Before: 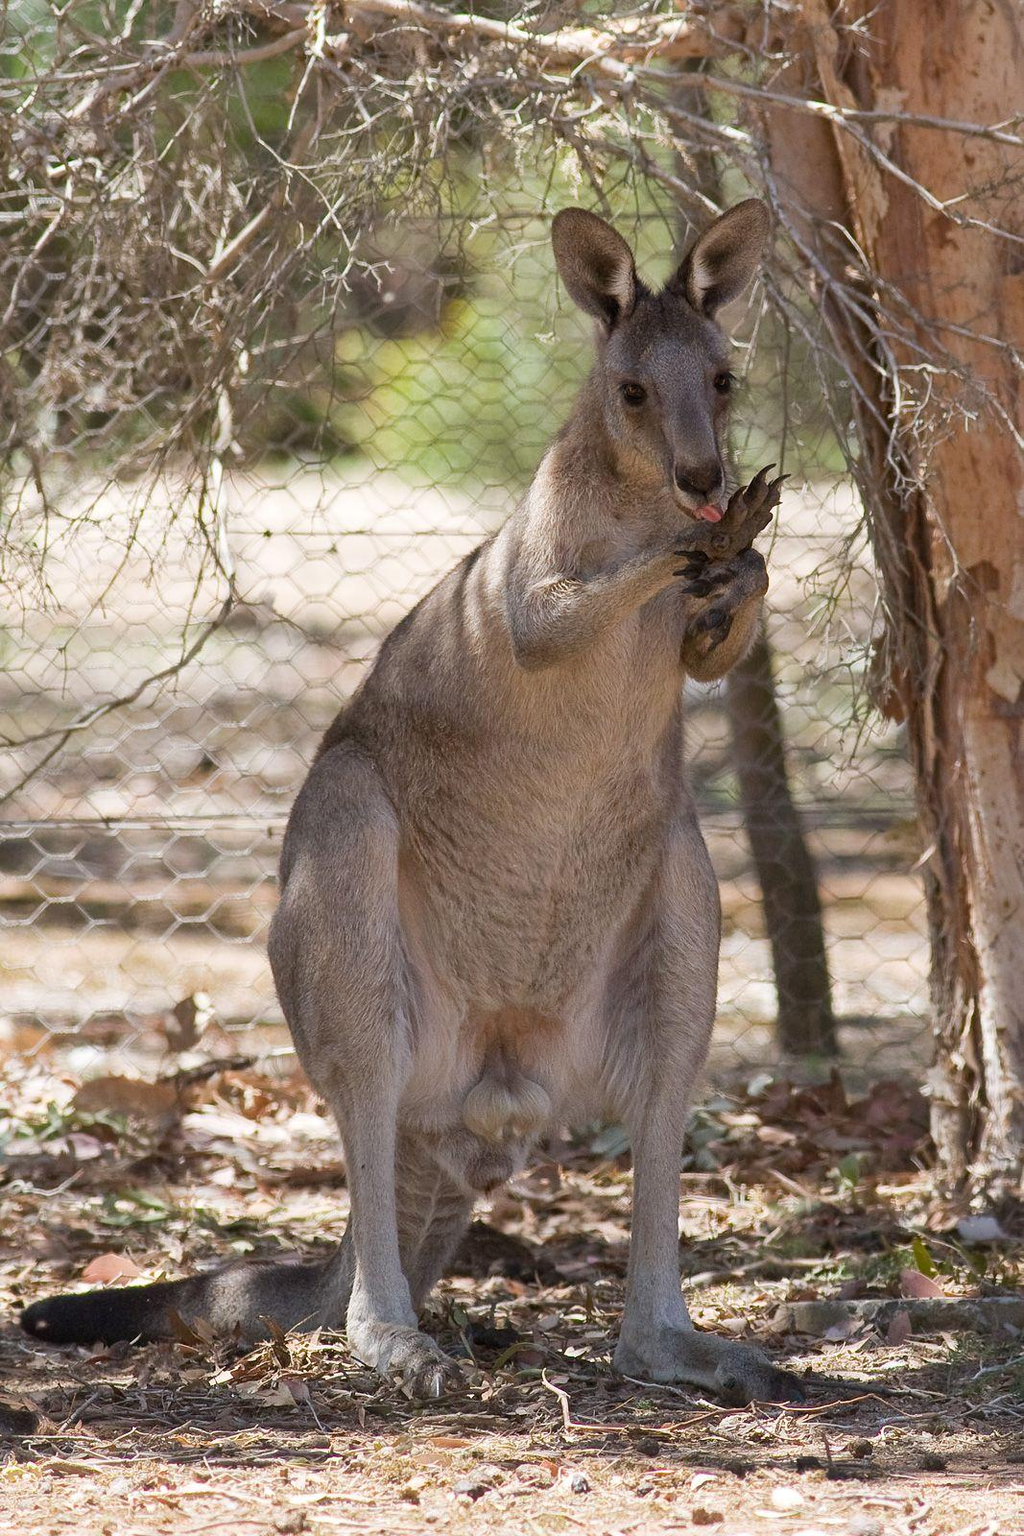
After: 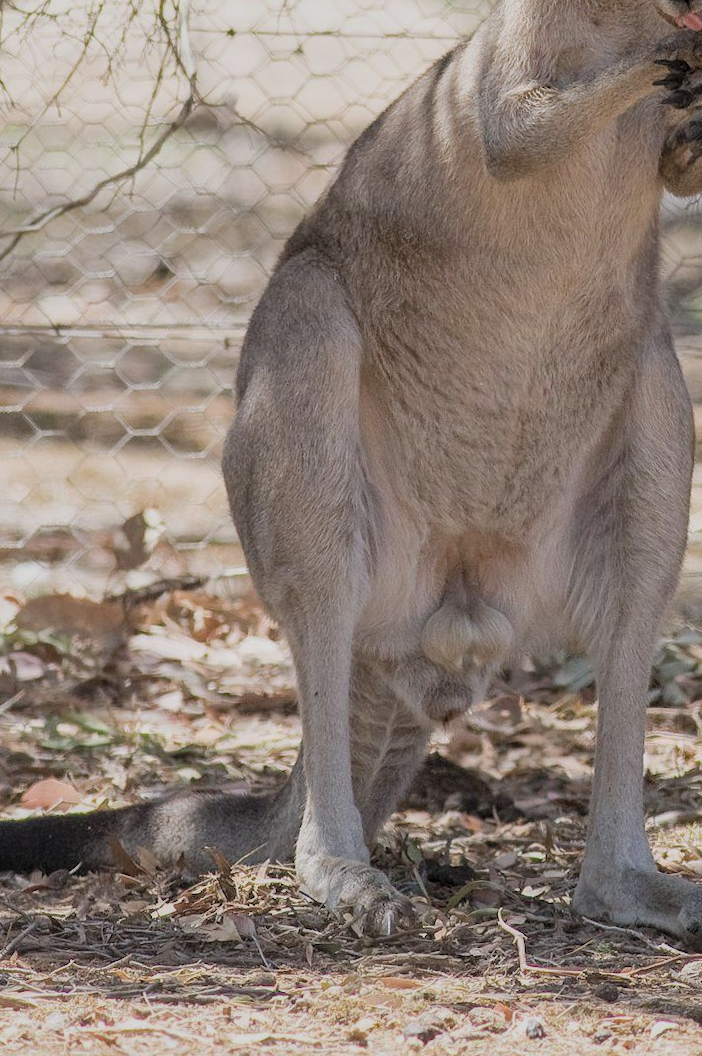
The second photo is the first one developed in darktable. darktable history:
exposure: exposure -1.002 EV, compensate highlight preservation false
contrast brightness saturation: brightness 0.284
local contrast: on, module defaults
crop and rotate: angle -1.25°, left 3.591%, top 31.813%, right 28.401%
